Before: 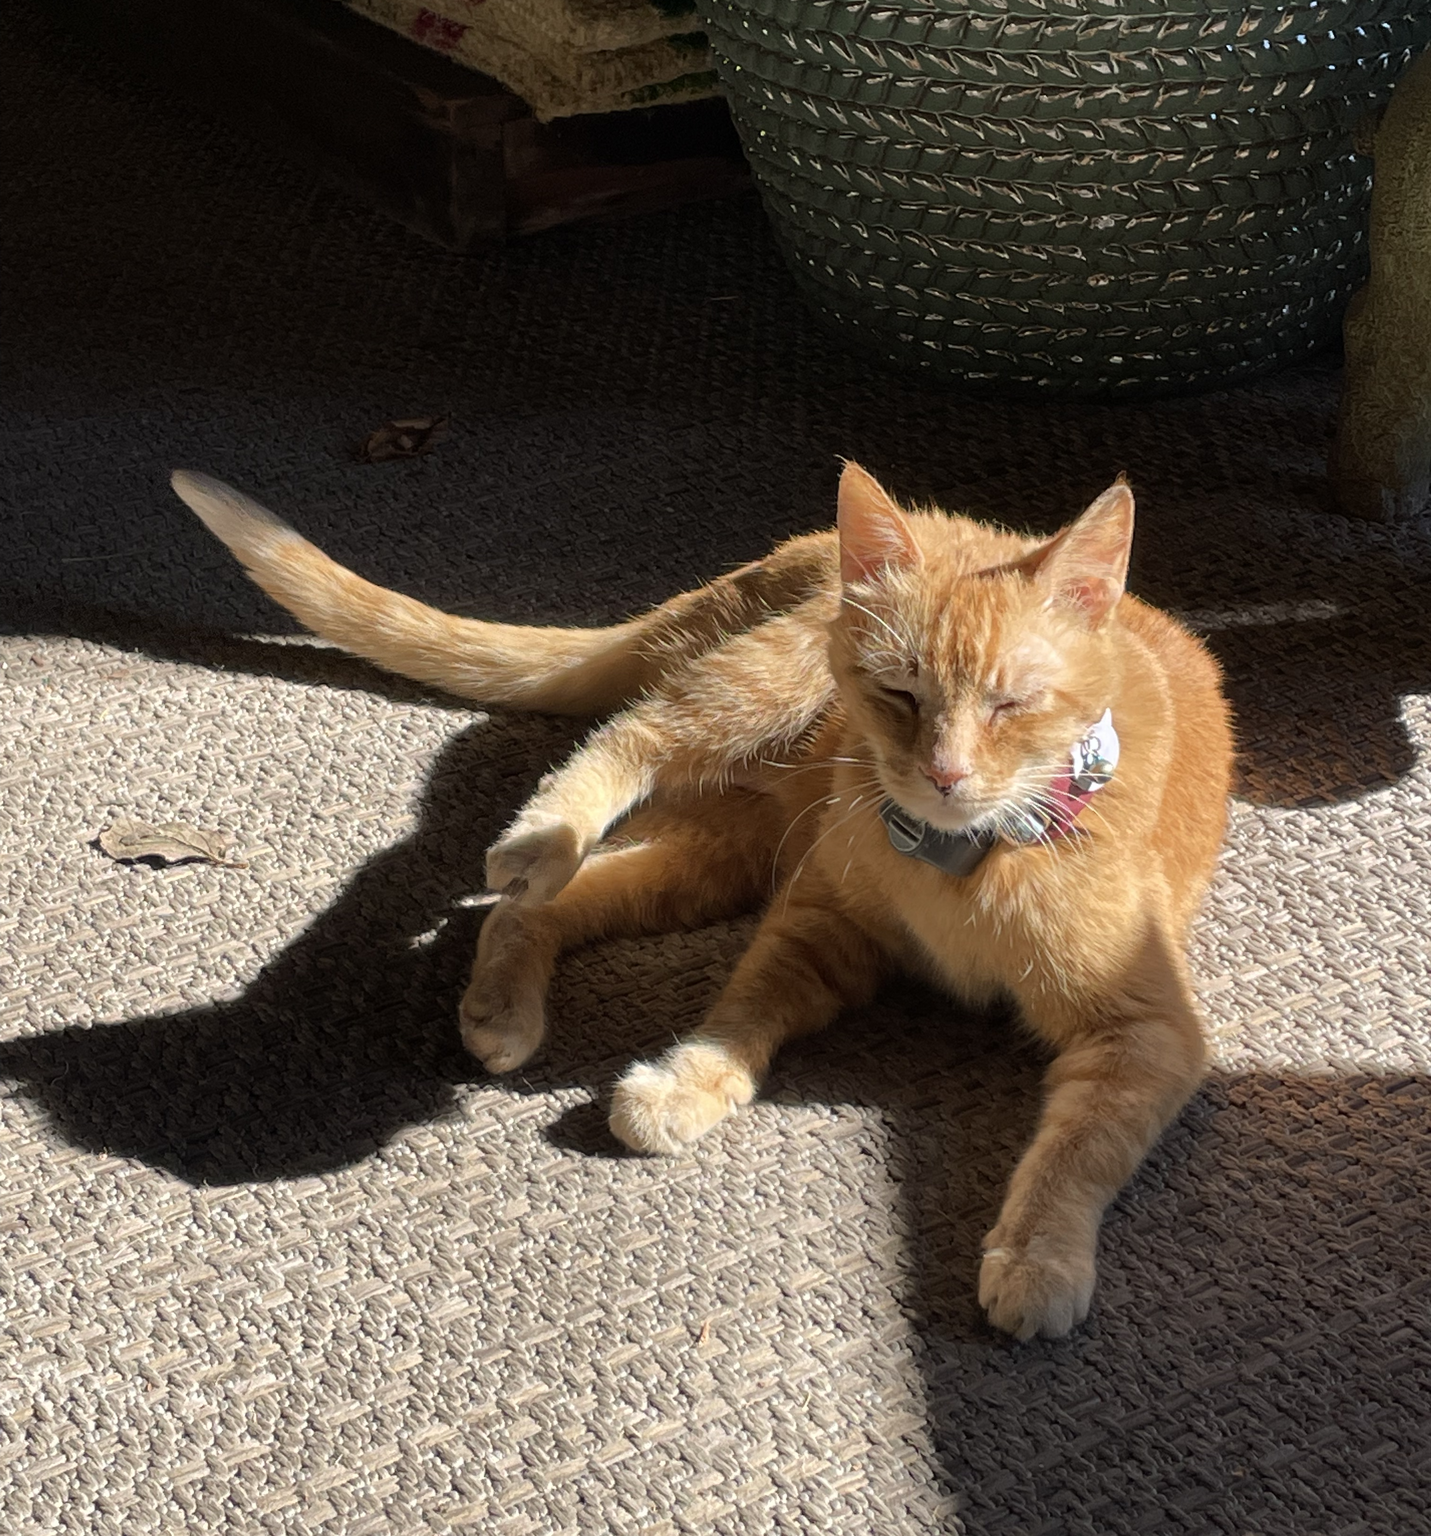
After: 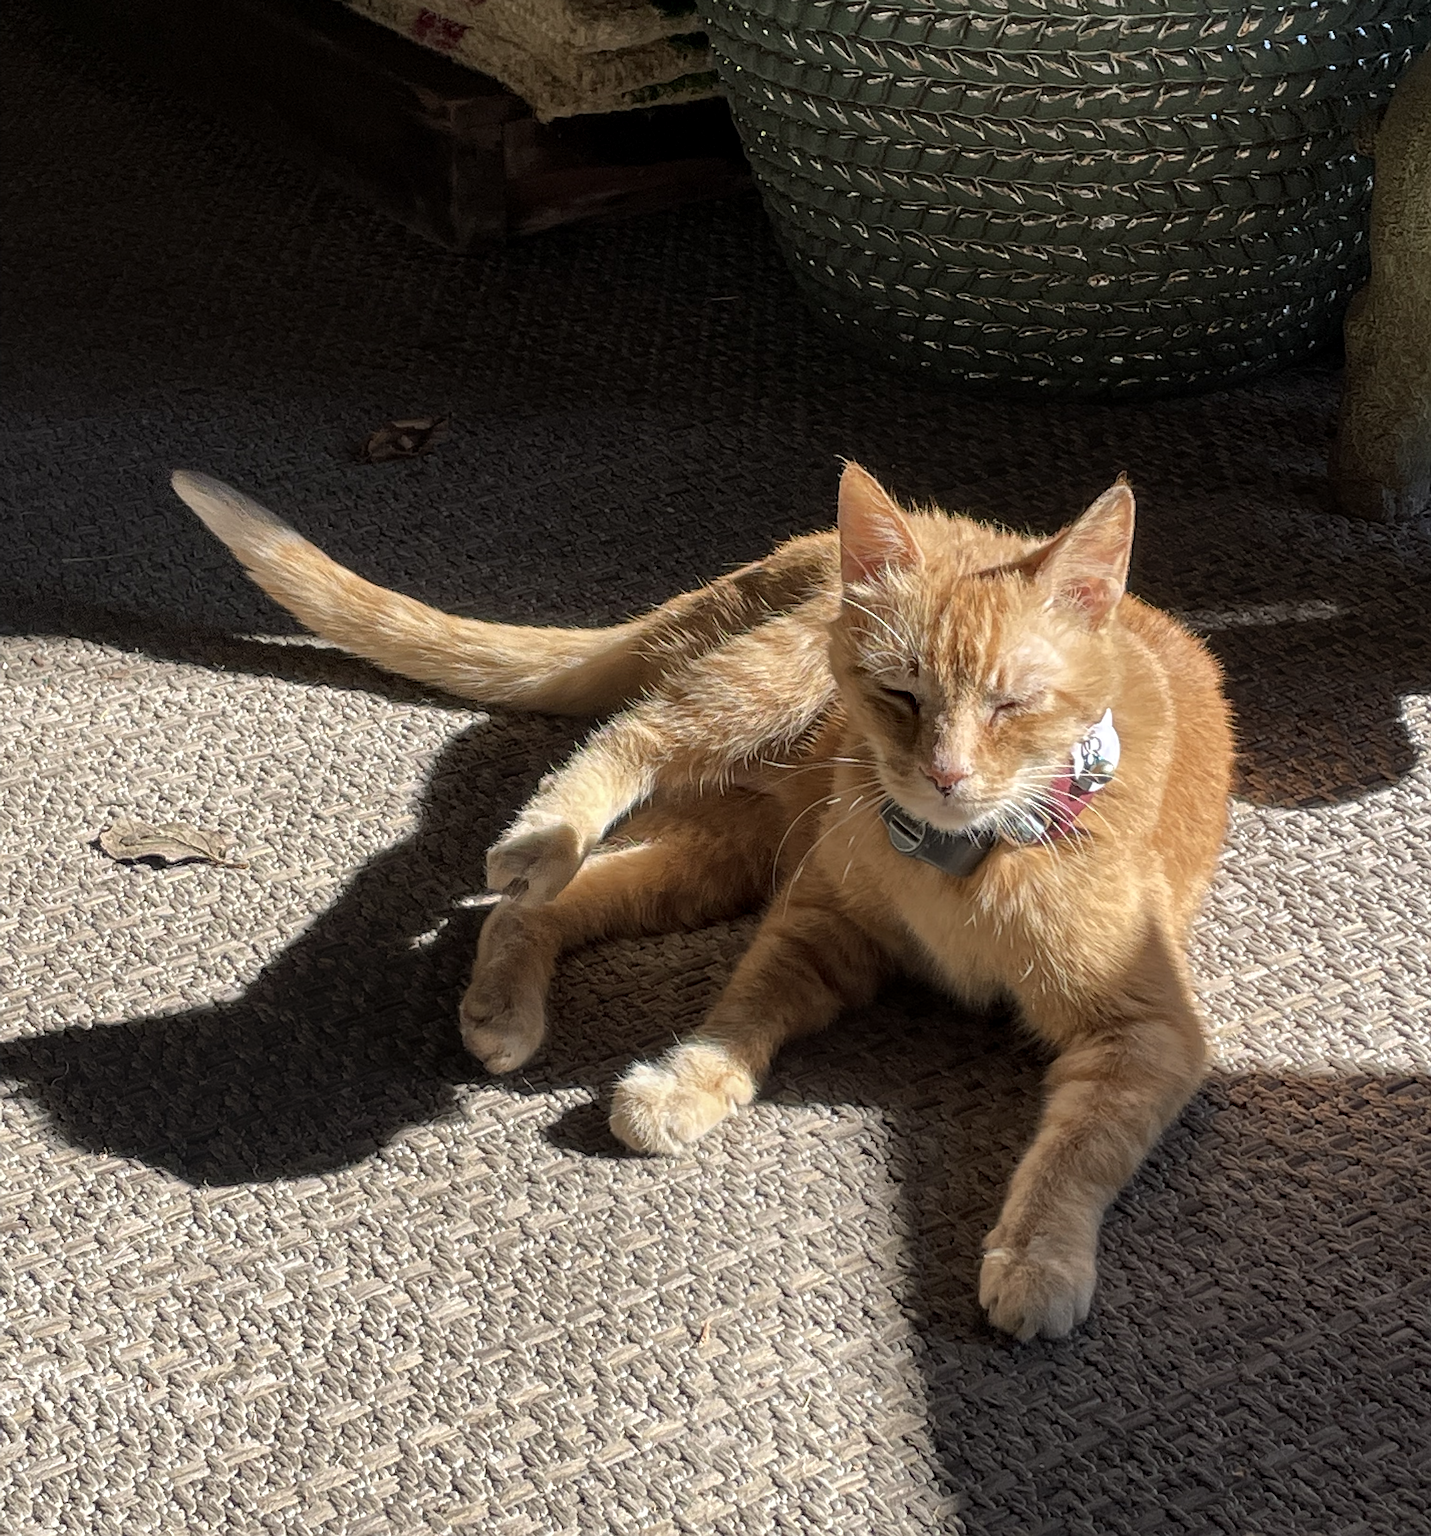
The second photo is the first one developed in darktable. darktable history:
sharpen: on, module defaults
local contrast: on, module defaults
color zones: curves: ch1 [(0, 0.469) (0.001, 0.469) (0.12, 0.446) (0.248, 0.469) (0.5, 0.5) (0.748, 0.5) (0.999, 0.469) (1, 0.469)]
